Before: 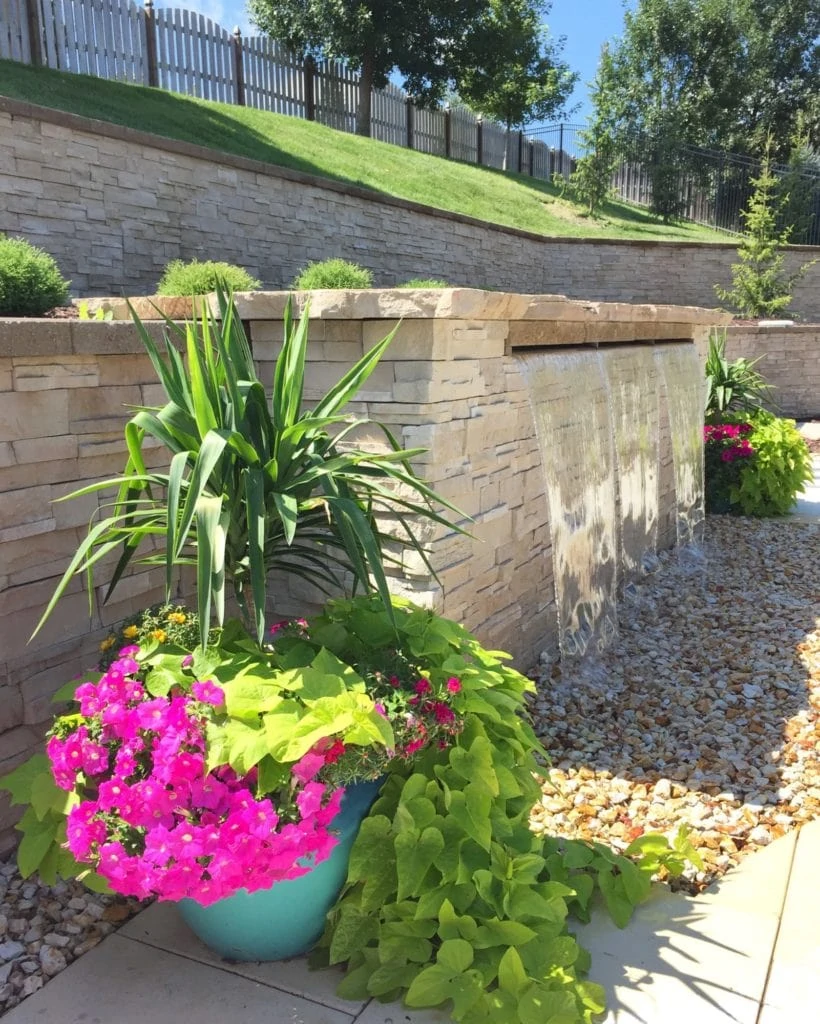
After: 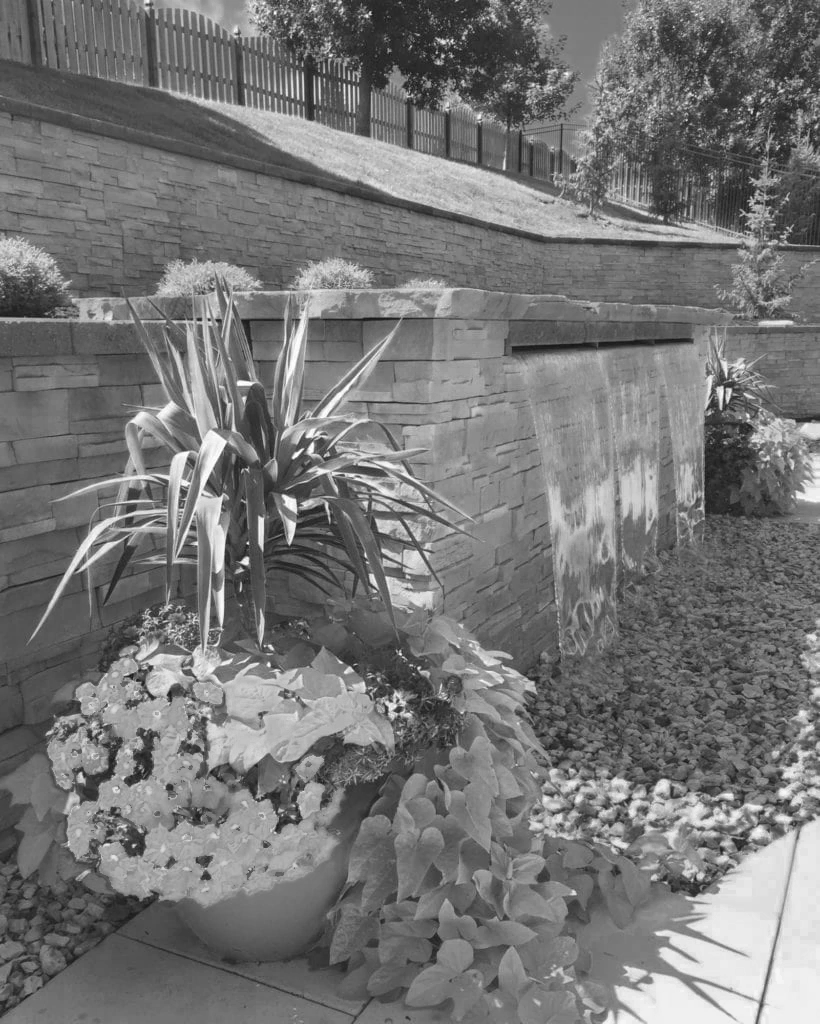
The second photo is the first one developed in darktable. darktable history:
color balance: mode lift, gamma, gain (sRGB), lift [1.04, 1, 1, 0.97], gamma [1.01, 1, 1, 0.97], gain [0.96, 1, 1, 0.97]
color zones: curves: ch0 [(0.002, 0.429) (0.121, 0.212) (0.198, 0.113) (0.276, 0.344) (0.331, 0.541) (0.41, 0.56) (0.482, 0.289) (0.619, 0.227) (0.721, 0.18) (0.821, 0.435) (0.928, 0.555) (1, 0.587)]; ch1 [(0, 0) (0.143, 0) (0.286, 0) (0.429, 0) (0.571, 0) (0.714, 0) (0.857, 0)]
